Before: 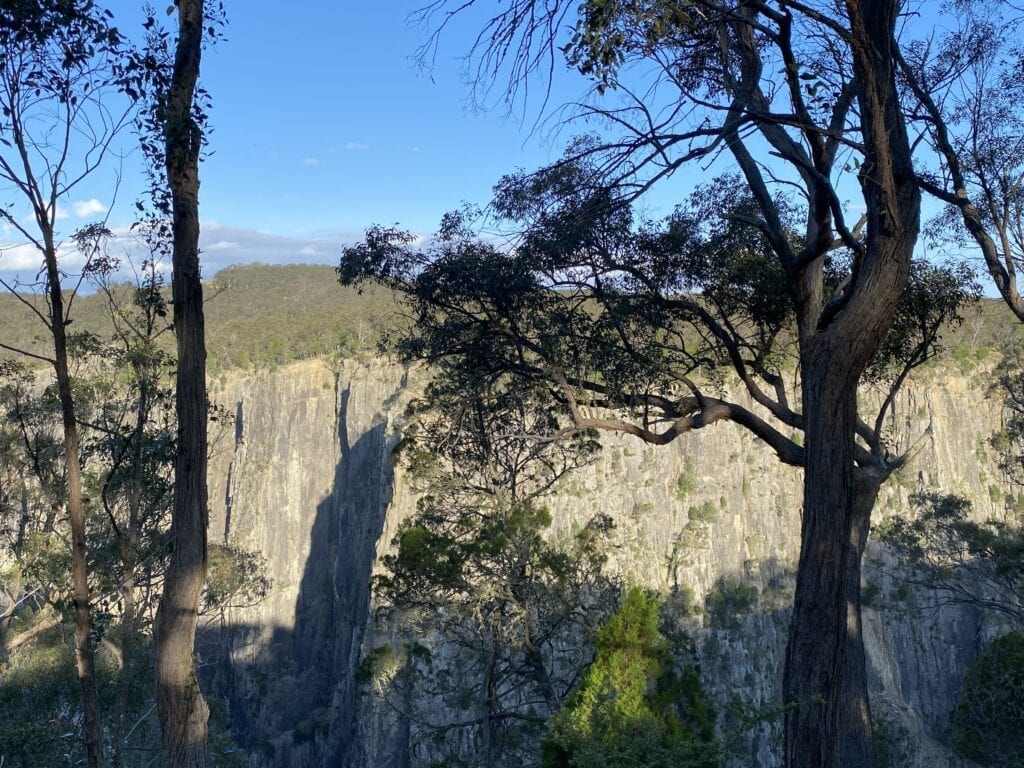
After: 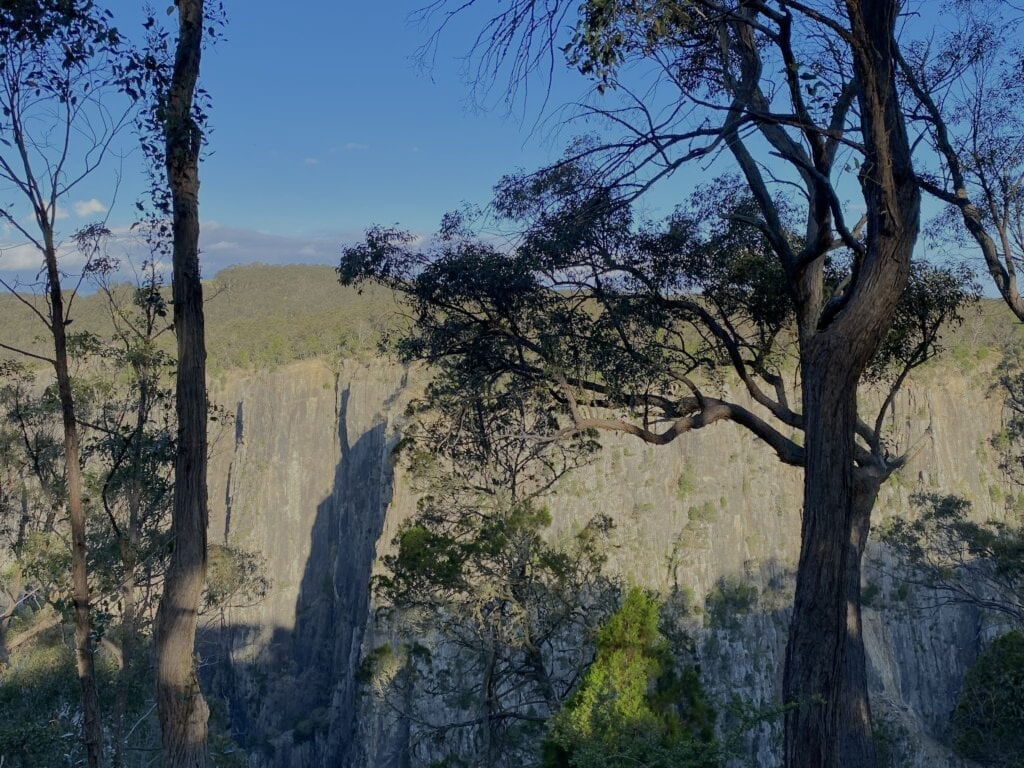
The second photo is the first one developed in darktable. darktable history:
tone equalizer: -8 EV -0.012 EV, -7 EV 0.036 EV, -6 EV -0.008 EV, -5 EV 0.005 EV, -4 EV -0.031 EV, -3 EV -0.239 EV, -2 EV -0.664 EV, -1 EV -1 EV, +0 EV -0.991 EV, edges refinement/feathering 500, mask exposure compensation -1.57 EV, preserve details no
